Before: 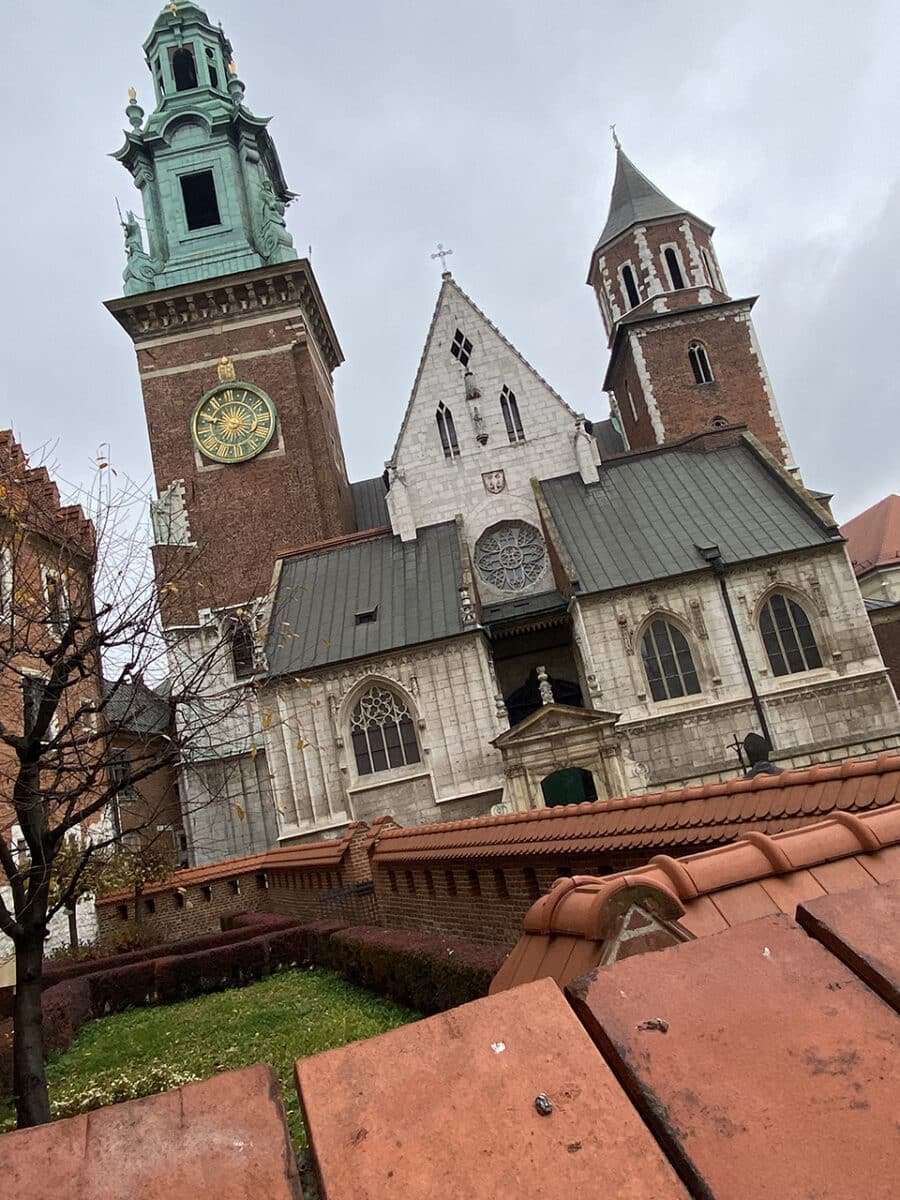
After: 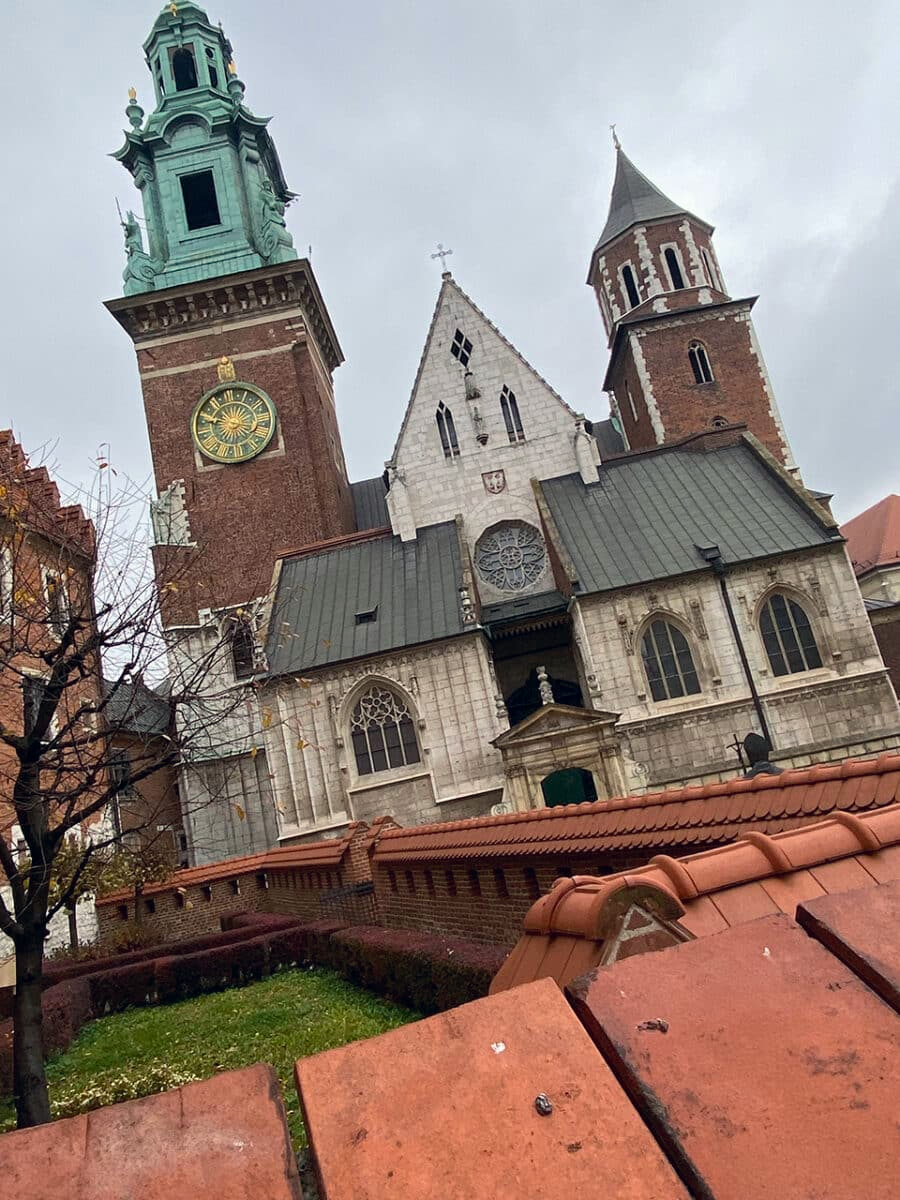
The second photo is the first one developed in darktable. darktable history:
color correction: highlights a* 0.337, highlights b* 2.72, shadows a* -1.12, shadows b* -4.73
shadows and highlights: radius 329.01, shadows 53.97, highlights -98.89, compress 94.23%, soften with gaussian
